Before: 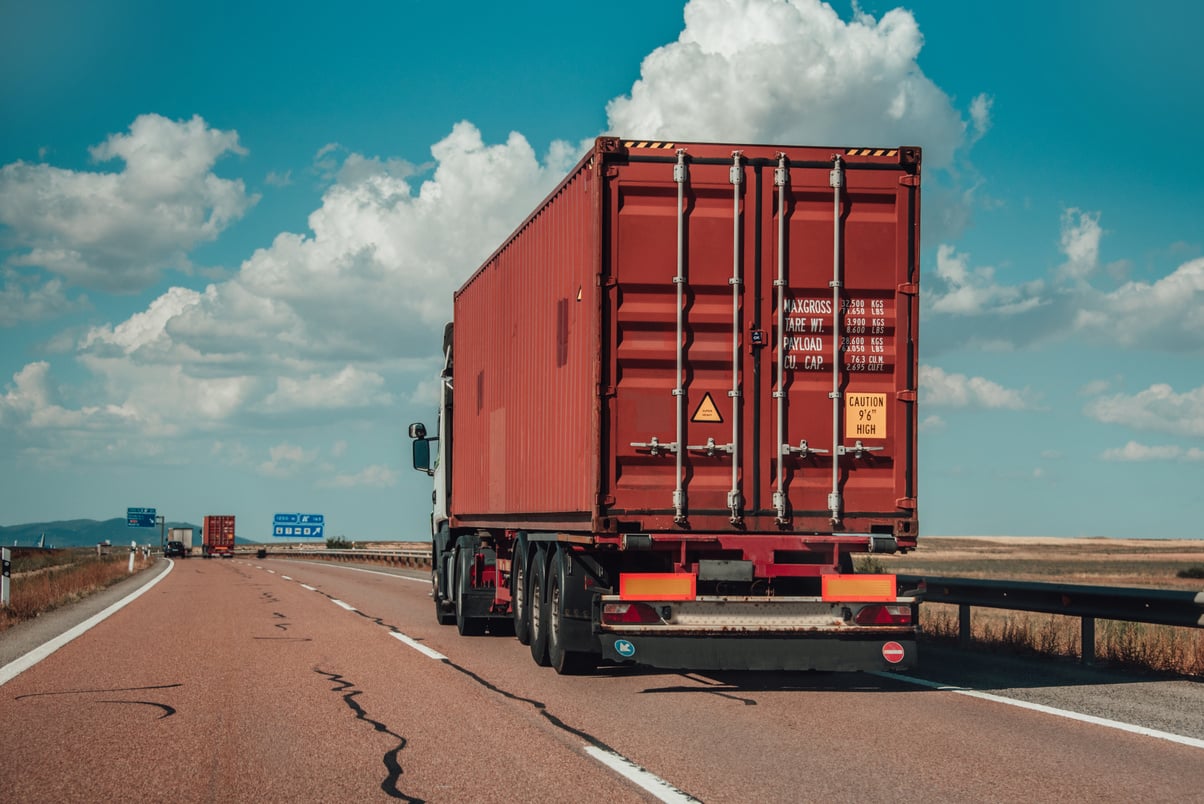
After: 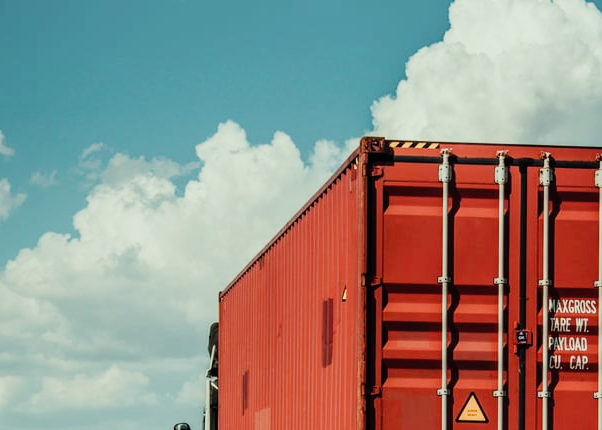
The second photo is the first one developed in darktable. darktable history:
crop: left 19.556%, right 30.401%, bottom 46.458%
sigmoid: on, module defaults
color zones: curves: ch1 [(0.25, 0.61) (0.75, 0.248)]
exposure: black level correction 0.001, exposure 0.5 EV, compensate exposure bias true, compensate highlight preservation false
color correction: highlights a* -4.73, highlights b* 5.06, saturation 0.97
